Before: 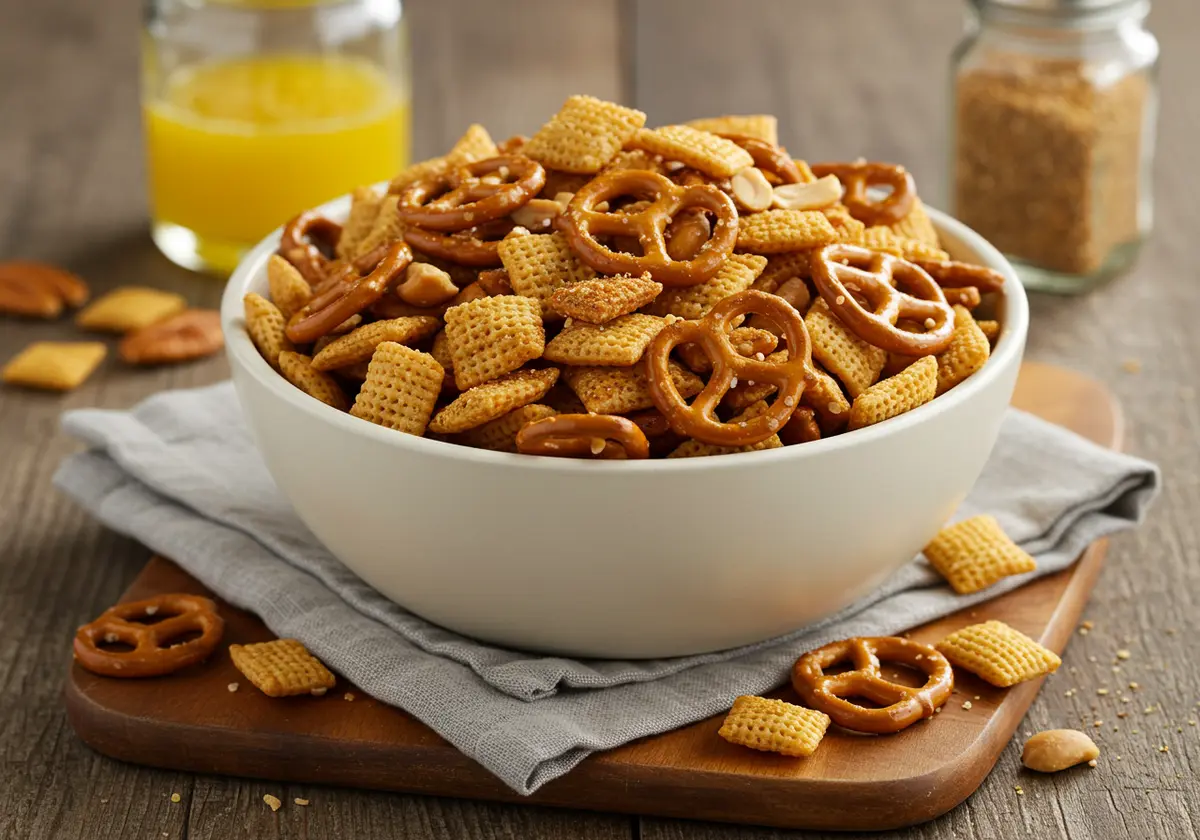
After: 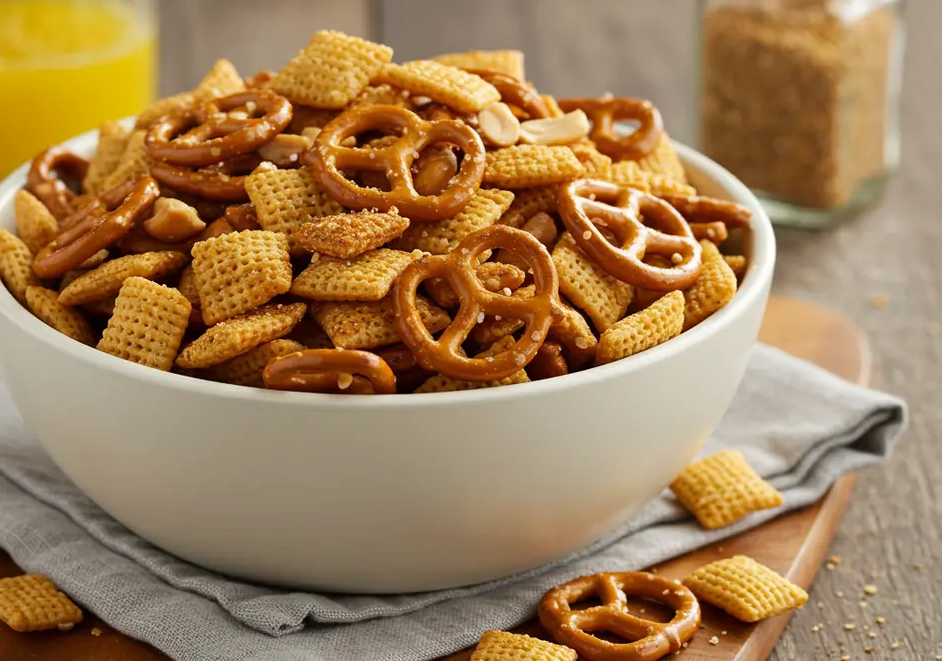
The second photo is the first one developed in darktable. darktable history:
crop and rotate: left 21.094%, top 7.8%, right 0.365%, bottom 13.464%
